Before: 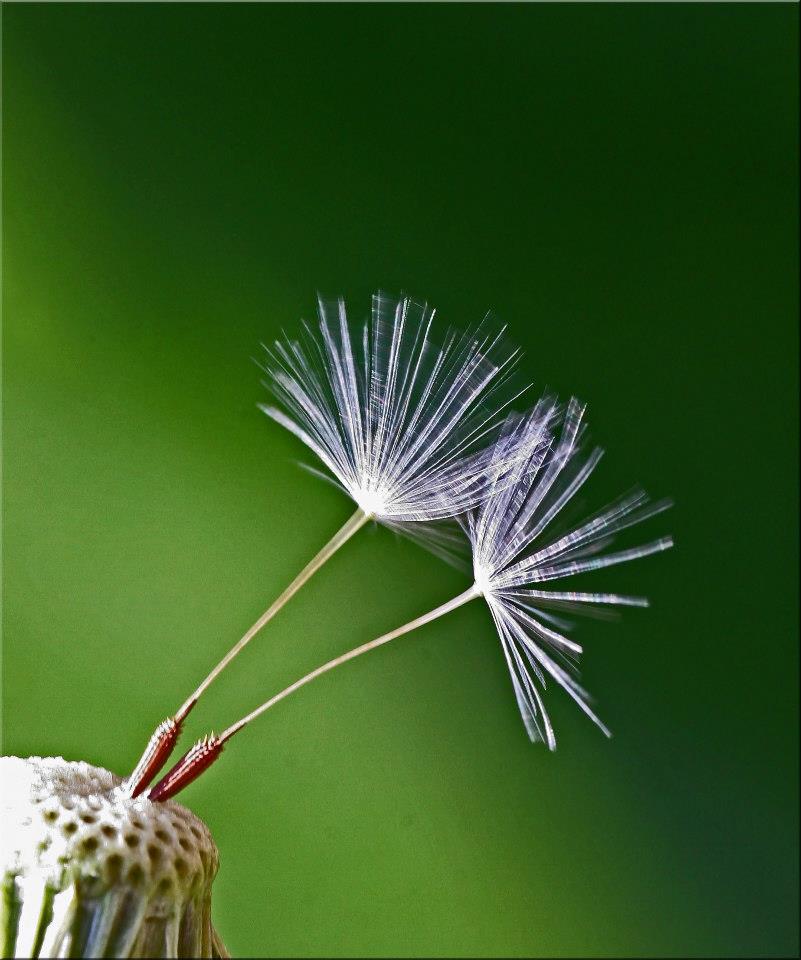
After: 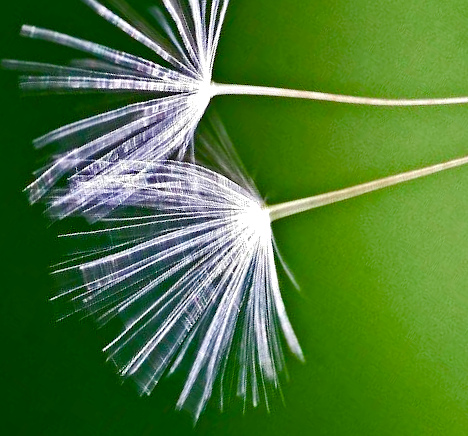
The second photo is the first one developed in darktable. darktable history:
exposure: exposure 0.477 EV, compensate exposure bias true, compensate highlight preservation false
color balance rgb: perceptual saturation grading › global saturation 0.335%, perceptual saturation grading › highlights -29.651%, perceptual saturation grading › mid-tones 30.163%, perceptual saturation grading › shadows 59.916%
crop and rotate: angle 148.52°, left 9.2%, top 15.67%, right 4.36%, bottom 17.152%
